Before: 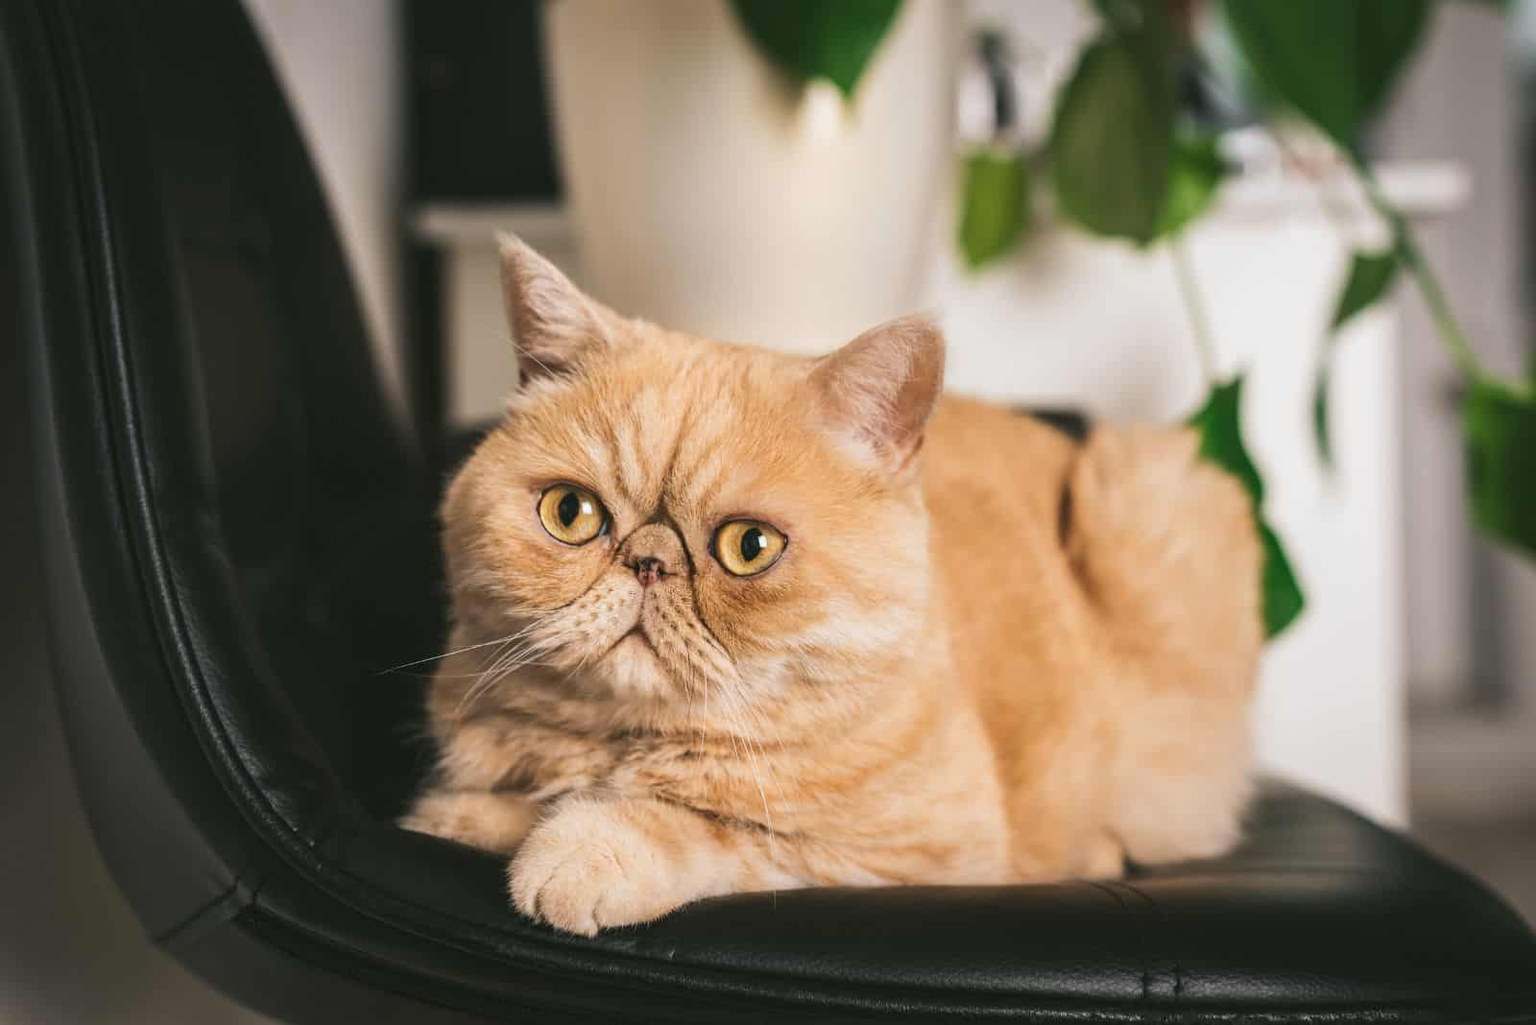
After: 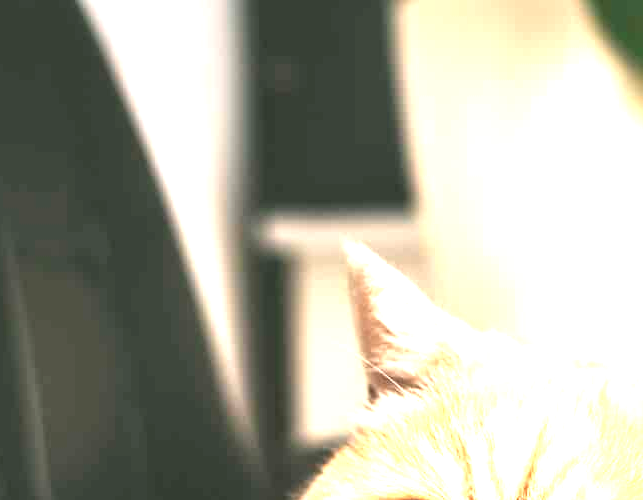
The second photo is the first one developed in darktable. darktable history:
crop and rotate: left 10.853%, top 0.069%, right 48.905%, bottom 53.067%
exposure: exposure 2.049 EV, compensate highlight preservation false
